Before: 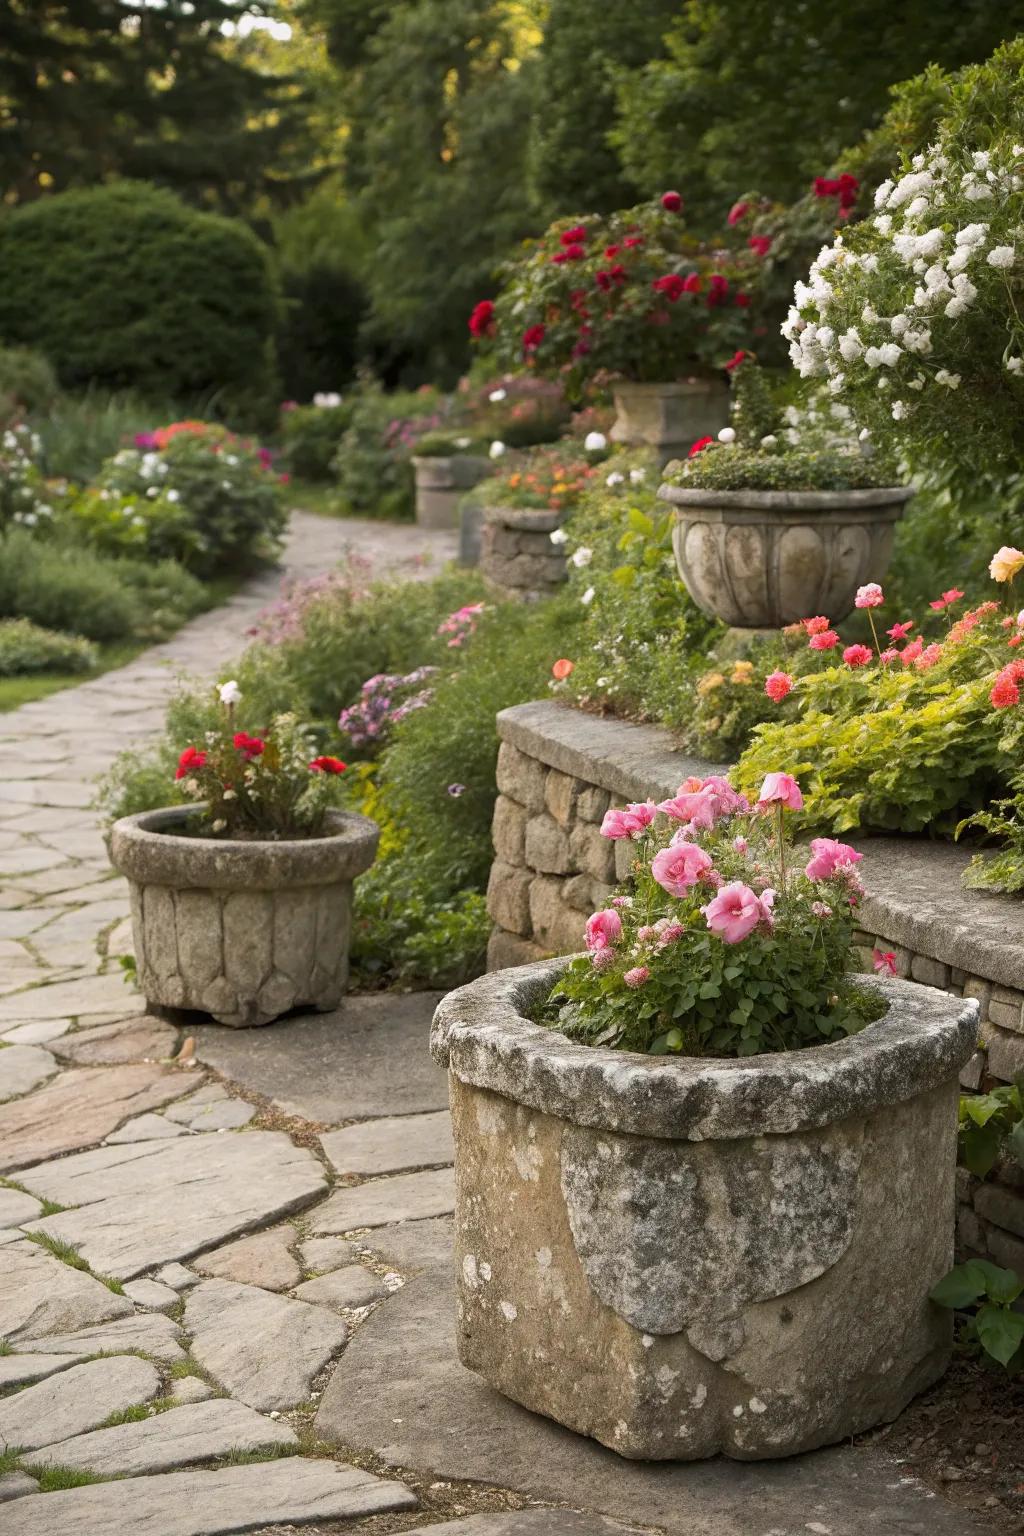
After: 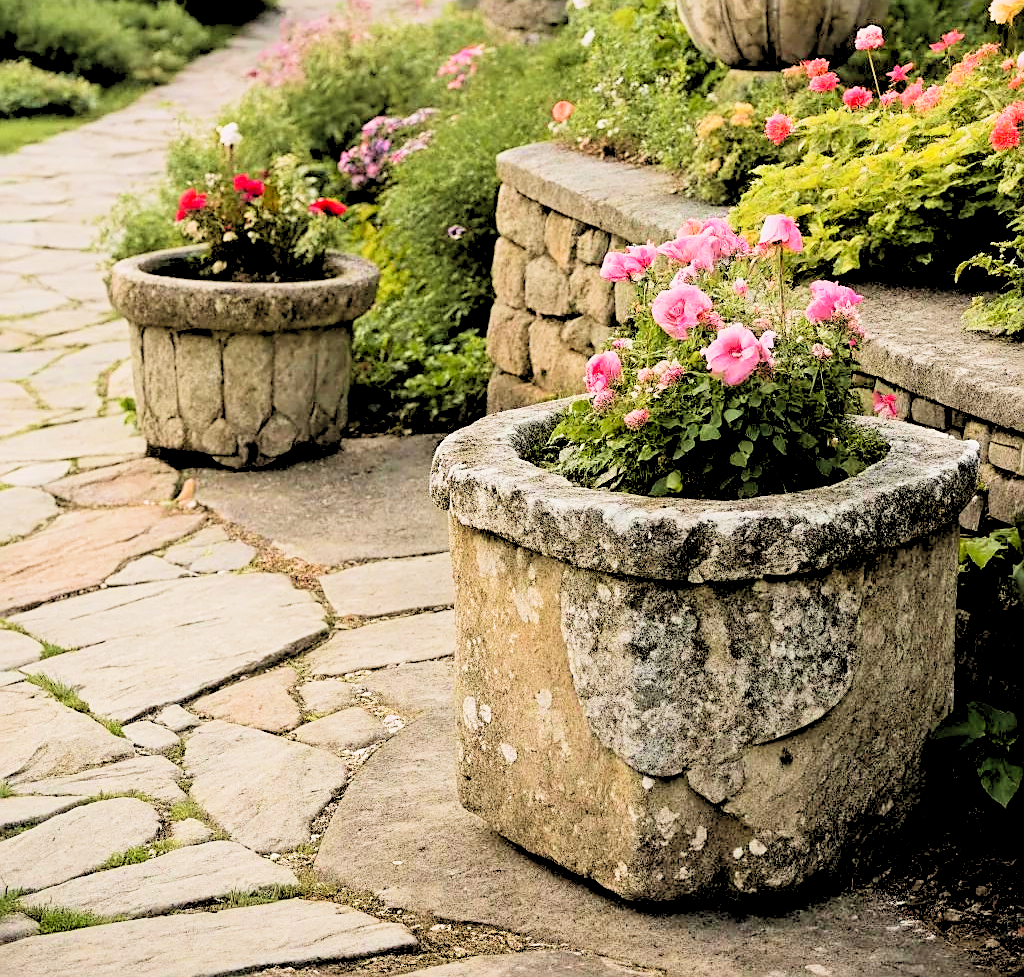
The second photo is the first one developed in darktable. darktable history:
filmic rgb: black relative exposure -5.05 EV, white relative exposure 3.98 EV, hardness 2.9, contrast 1.394, highlights saturation mix -31.19%
crop and rotate: top 36.334%
tone curve: curves: ch0 [(0, 0) (0.003, 0.003) (0.011, 0.011) (0.025, 0.025) (0.044, 0.045) (0.069, 0.07) (0.1, 0.101) (0.136, 0.138) (0.177, 0.18) (0.224, 0.228) (0.277, 0.281) (0.335, 0.34) (0.399, 0.405) (0.468, 0.475) (0.543, 0.551) (0.623, 0.633) (0.709, 0.72) (0.801, 0.813) (0.898, 0.907) (1, 1)], preserve colors none
levels: levels [0.072, 0.414, 0.976]
sharpen: on, module defaults
velvia: strength 35.9%
